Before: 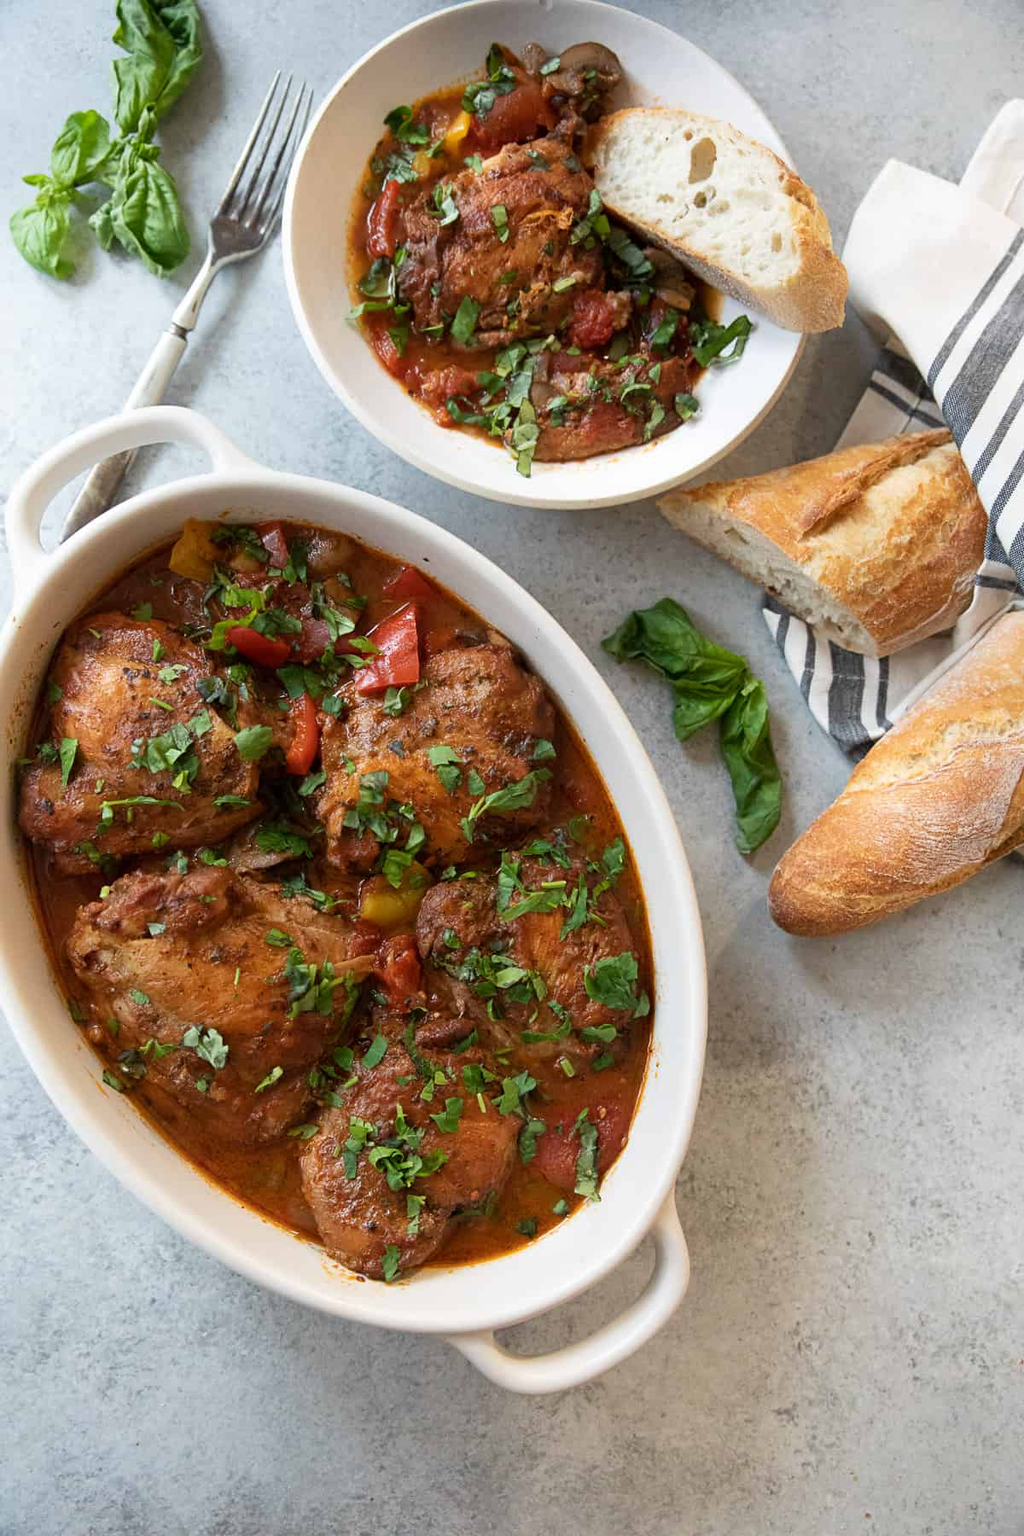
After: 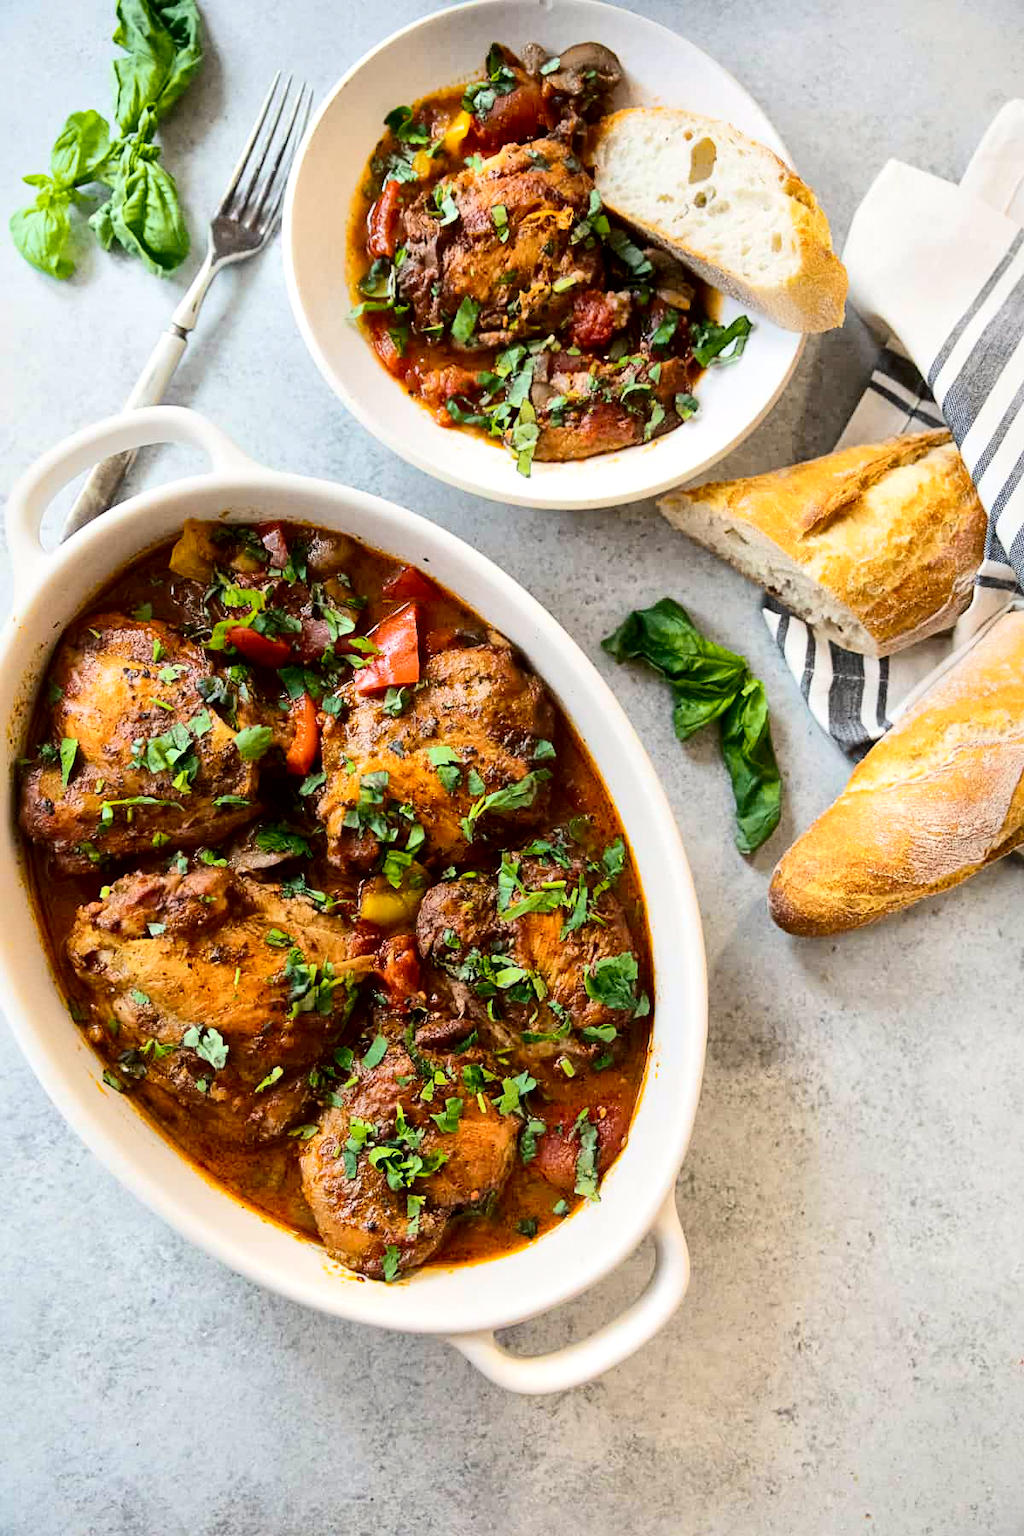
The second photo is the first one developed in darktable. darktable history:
tone curve: curves: ch0 [(0, 0.011) (0.104, 0.085) (0.236, 0.234) (0.398, 0.507) (0.472, 0.62) (0.641, 0.773) (0.835, 0.883) (1, 0.961)]; ch1 [(0, 0) (0.353, 0.344) (0.43, 0.401) (0.479, 0.476) (0.502, 0.504) (0.54, 0.542) (0.602, 0.613) (0.638, 0.668) (0.693, 0.727) (1, 1)]; ch2 [(0, 0) (0.34, 0.314) (0.434, 0.43) (0.5, 0.506) (0.528, 0.534) (0.55, 0.567) (0.595, 0.613) (0.644, 0.729) (1, 1)], color space Lab, independent channels, preserve colors none
exposure: exposure -0.001 EV, compensate highlight preservation false
local contrast: mode bilateral grid, contrast 19, coarseness 50, detail 179%, midtone range 0.2
tone equalizer: mask exposure compensation -0.497 EV
